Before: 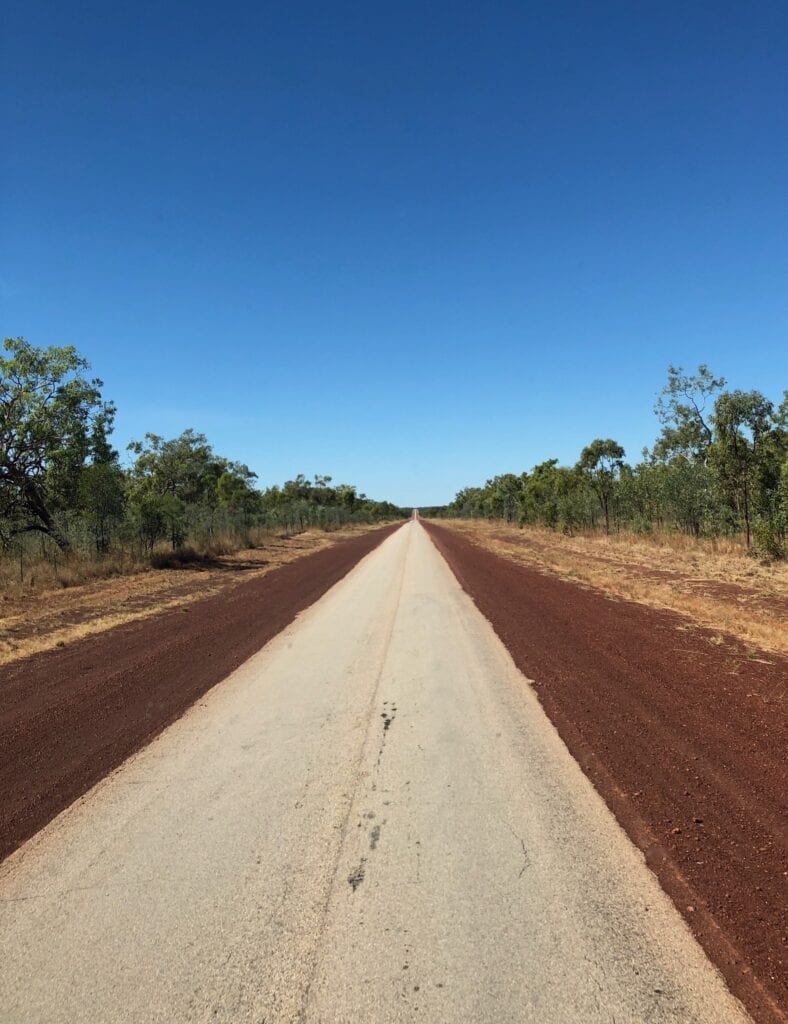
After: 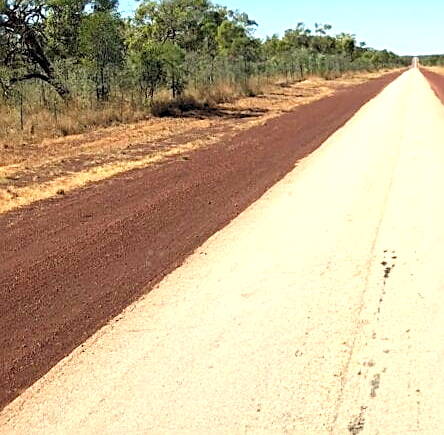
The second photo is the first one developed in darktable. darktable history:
color calibration: x 0.335, y 0.348, temperature 5392.76 K
exposure: exposure 0.6 EV, compensate exposure bias true, compensate highlight preservation false
crop: top 44.221%, right 43.643%, bottom 13.244%
levels: black 0.082%, levels [0.044, 0.416, 0.908]
sharpen: on, module defaults
